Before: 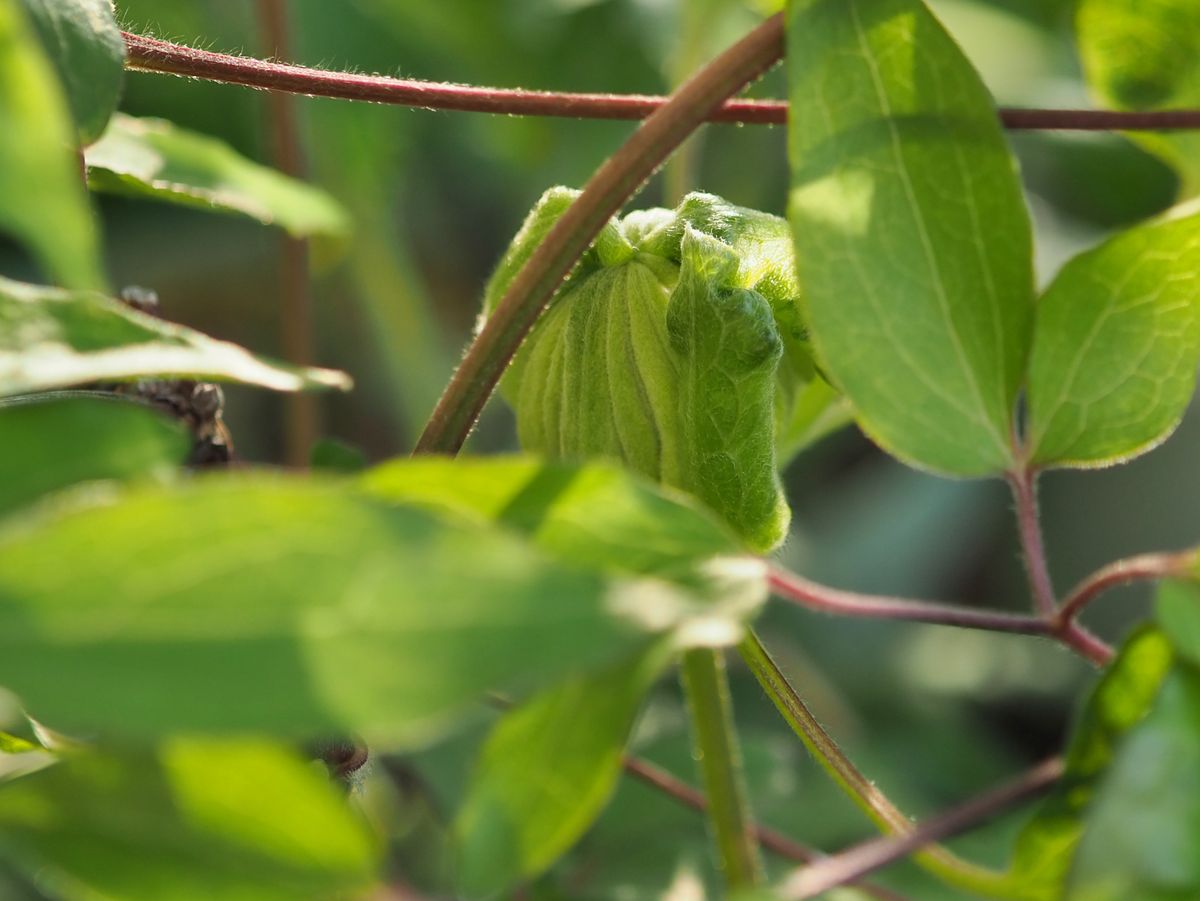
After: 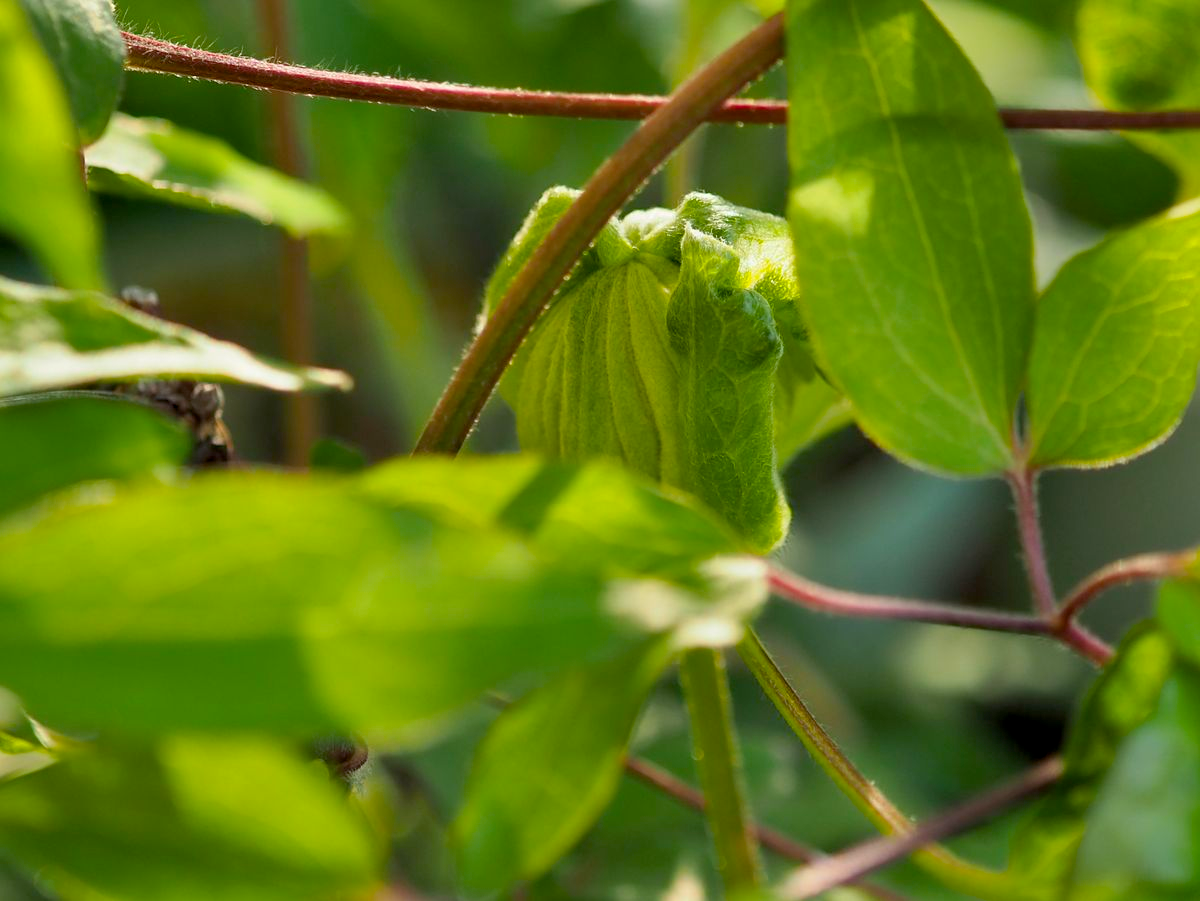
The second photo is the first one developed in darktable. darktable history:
color balance rgb: global offset › luminance -0.864%, perceptual saturation grading › global saturation 25.911%
